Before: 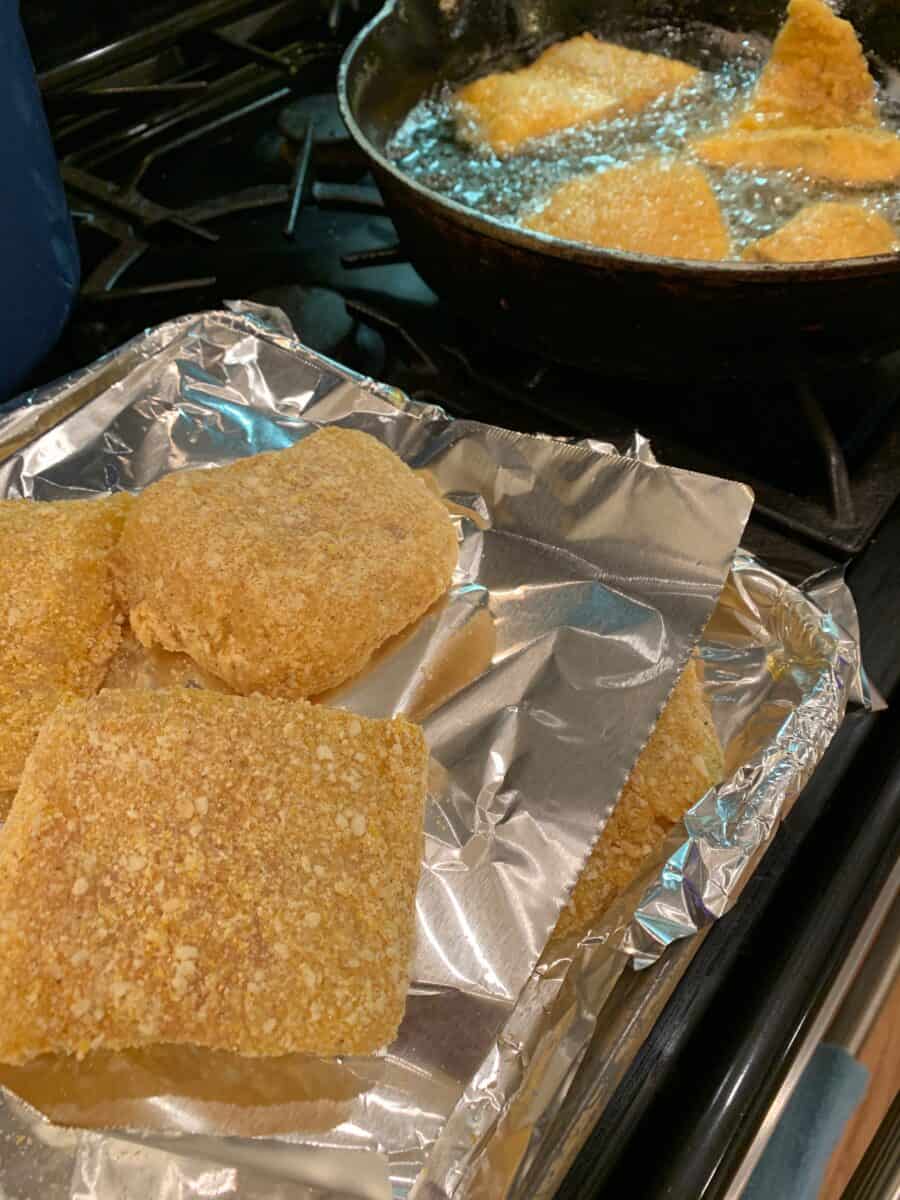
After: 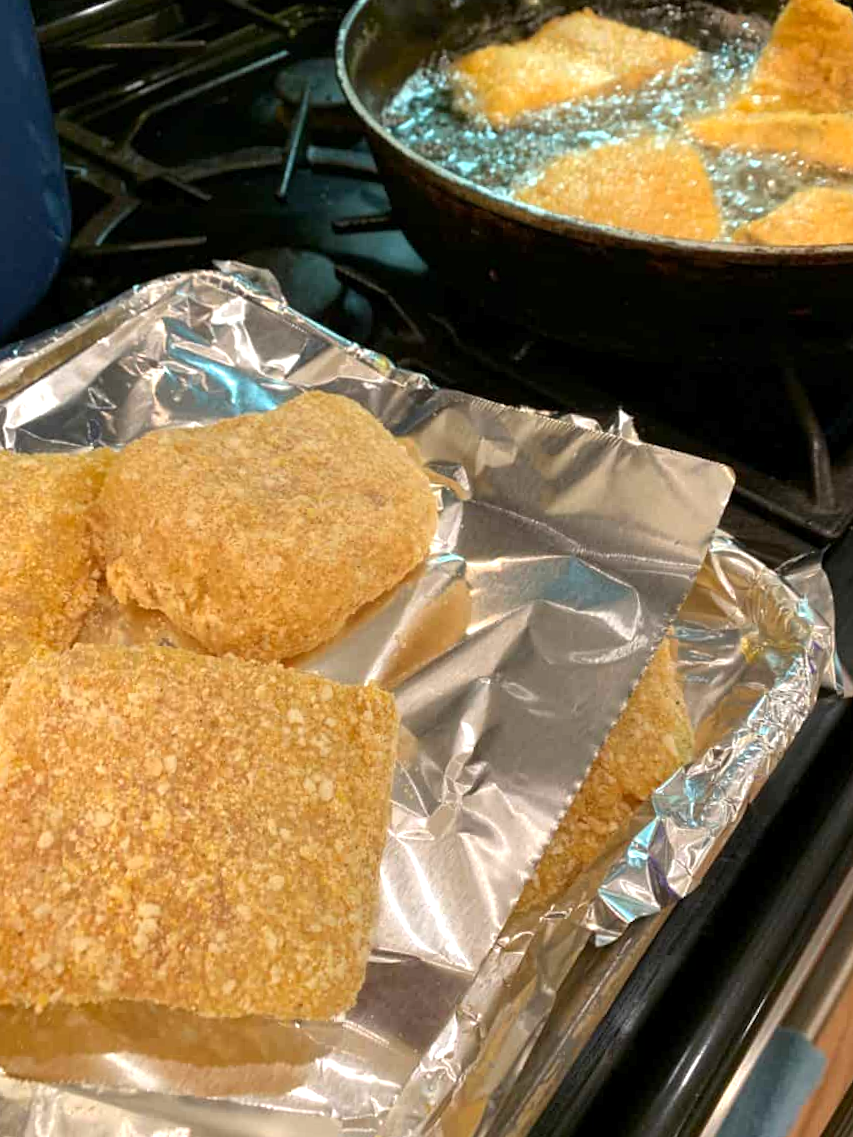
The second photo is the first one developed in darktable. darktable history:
crop and rotate: angle -2.38°
exposure: black level correction 0.001, exposure 0.5 EV, compensate exposure bias true, compensate highlight preservation false
